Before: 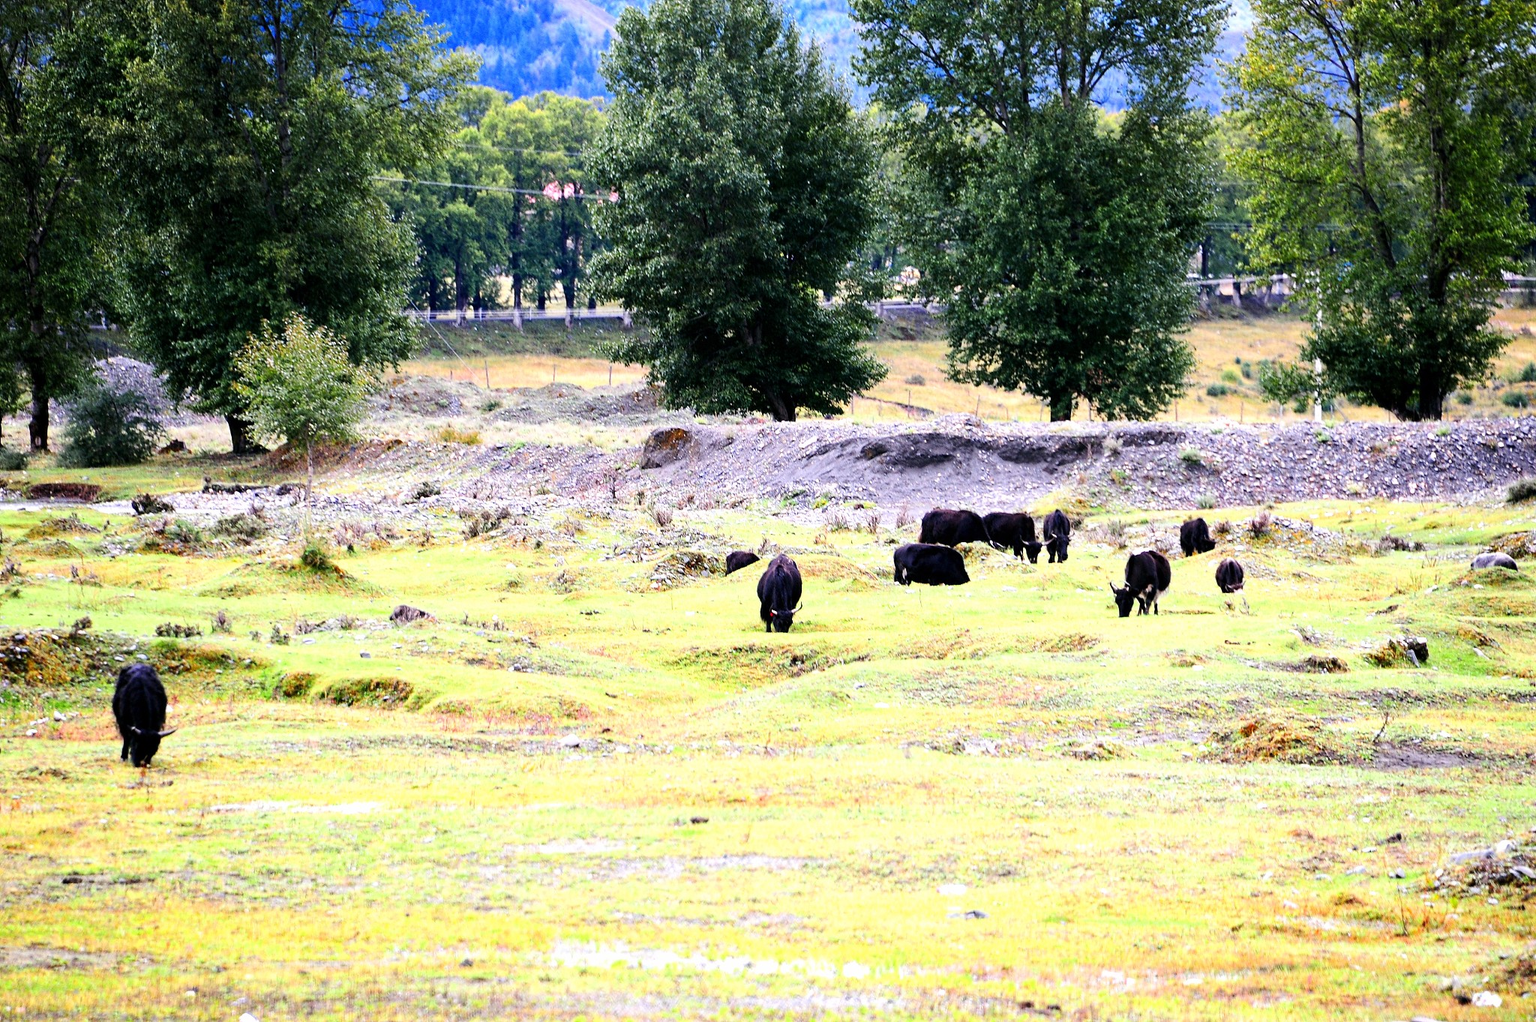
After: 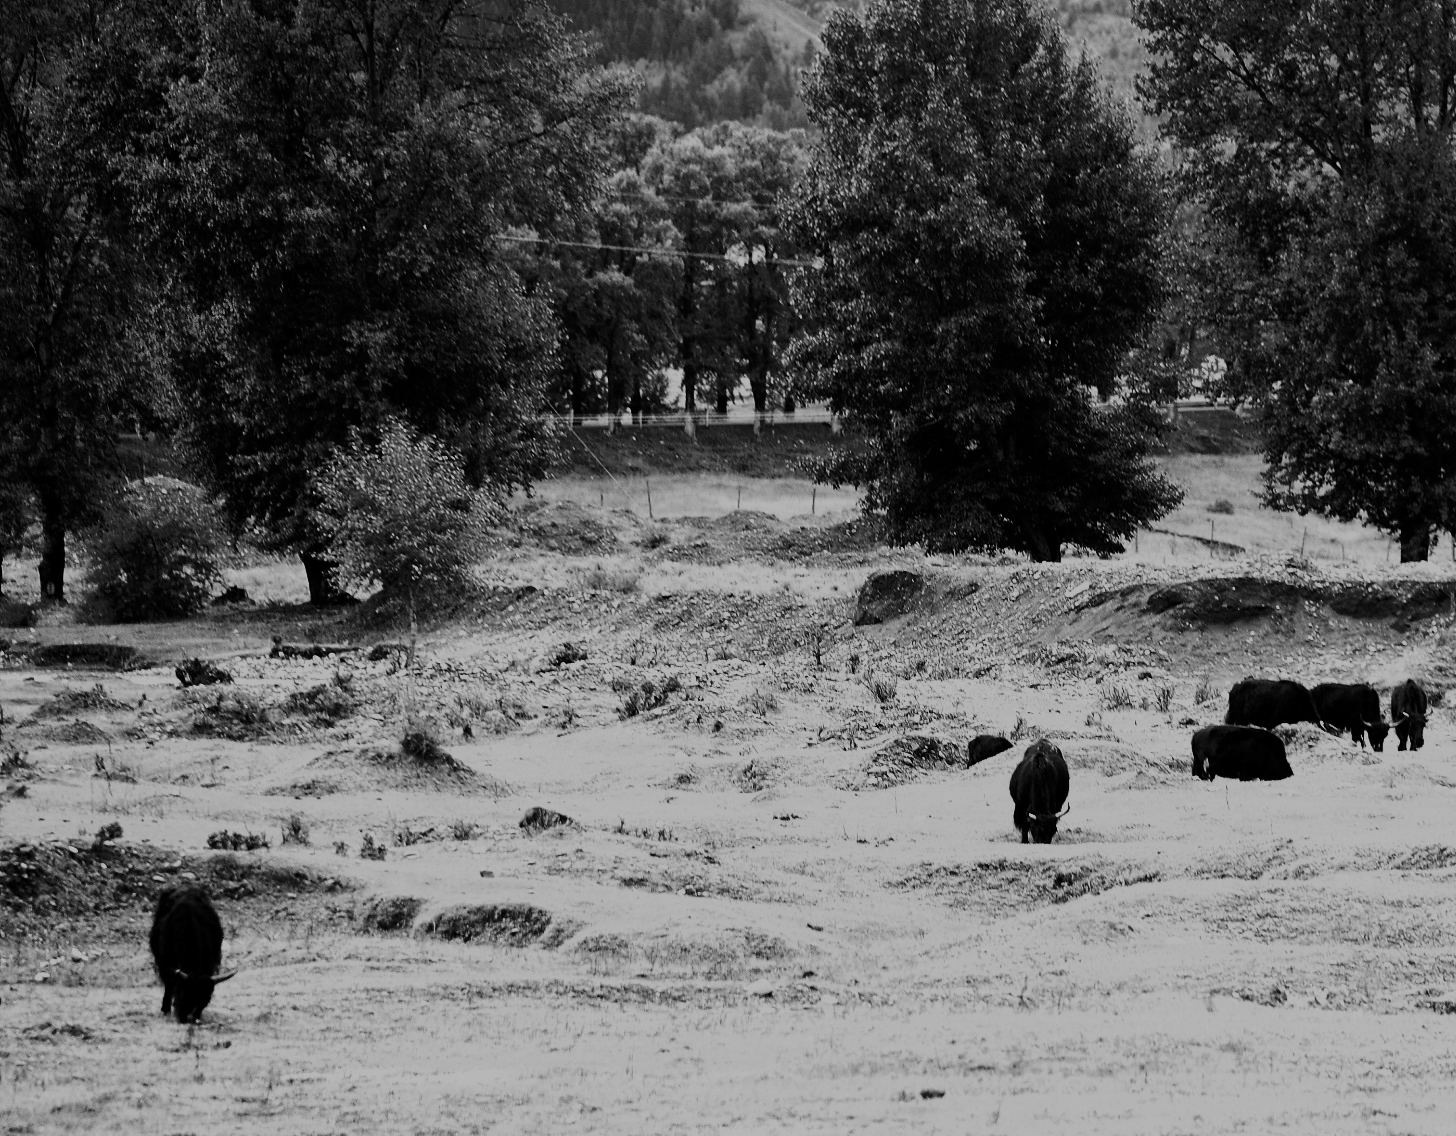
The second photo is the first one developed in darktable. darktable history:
color zones: curves: ch0 [(0.25, 0.5) (0.428, 0.473) (0.75, 0.5)]; ch1 [(0.243, 0.479) (0.398, 0.452) (0.75, 0.5)]
color correction: saturation 0.57
shadows and highlights: shadows 62.66, white point adjustment 0.37, highlights -34.44, compress 83.82%
crop: right 28.885%, bottom 16.626%
contrast brightness saturation: contrast 0.28
monochrome: a 1.94, b -0.638
exposure: exposure -1.468 EV, compensate highlight preservation false
